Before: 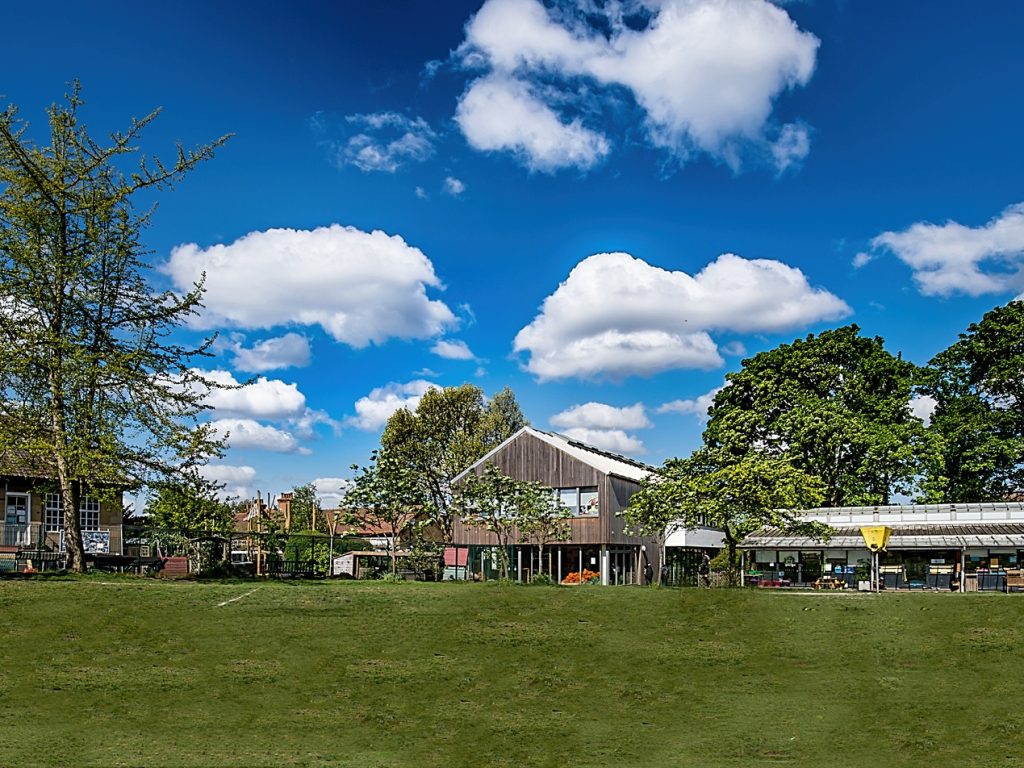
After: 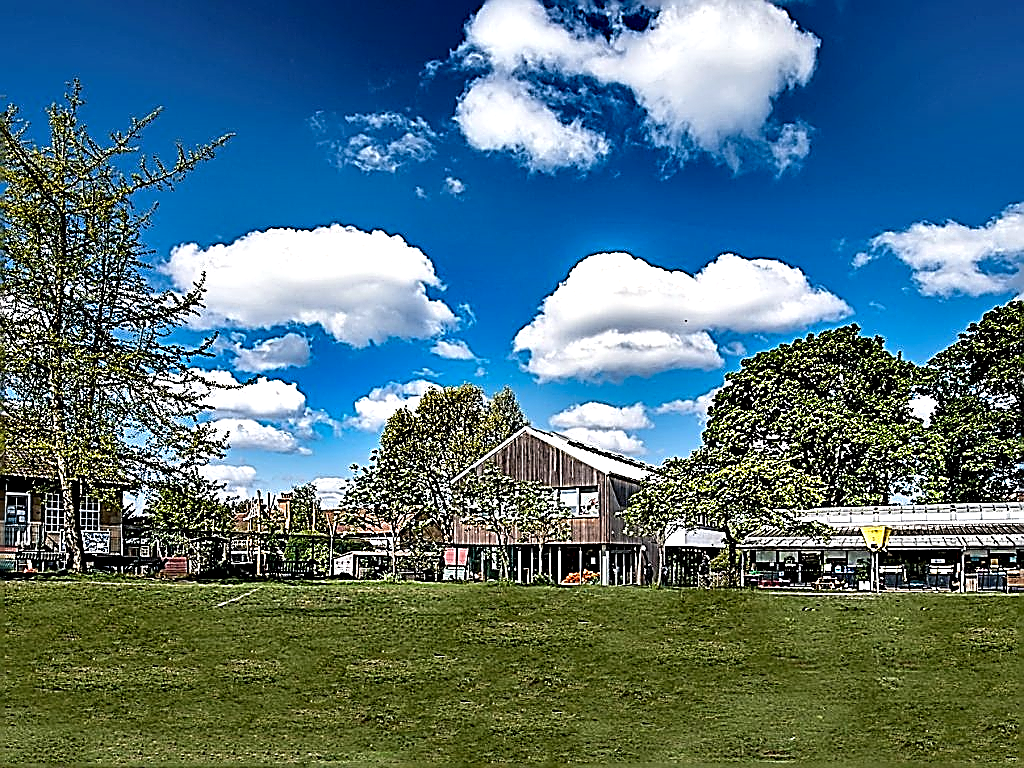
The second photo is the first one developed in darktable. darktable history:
sharpen: amount 1.858
contrast equalizer: y [[0.6 ×6], [0.55 ×6], [0 ×6], [0 ×6], [0 ×6]]
